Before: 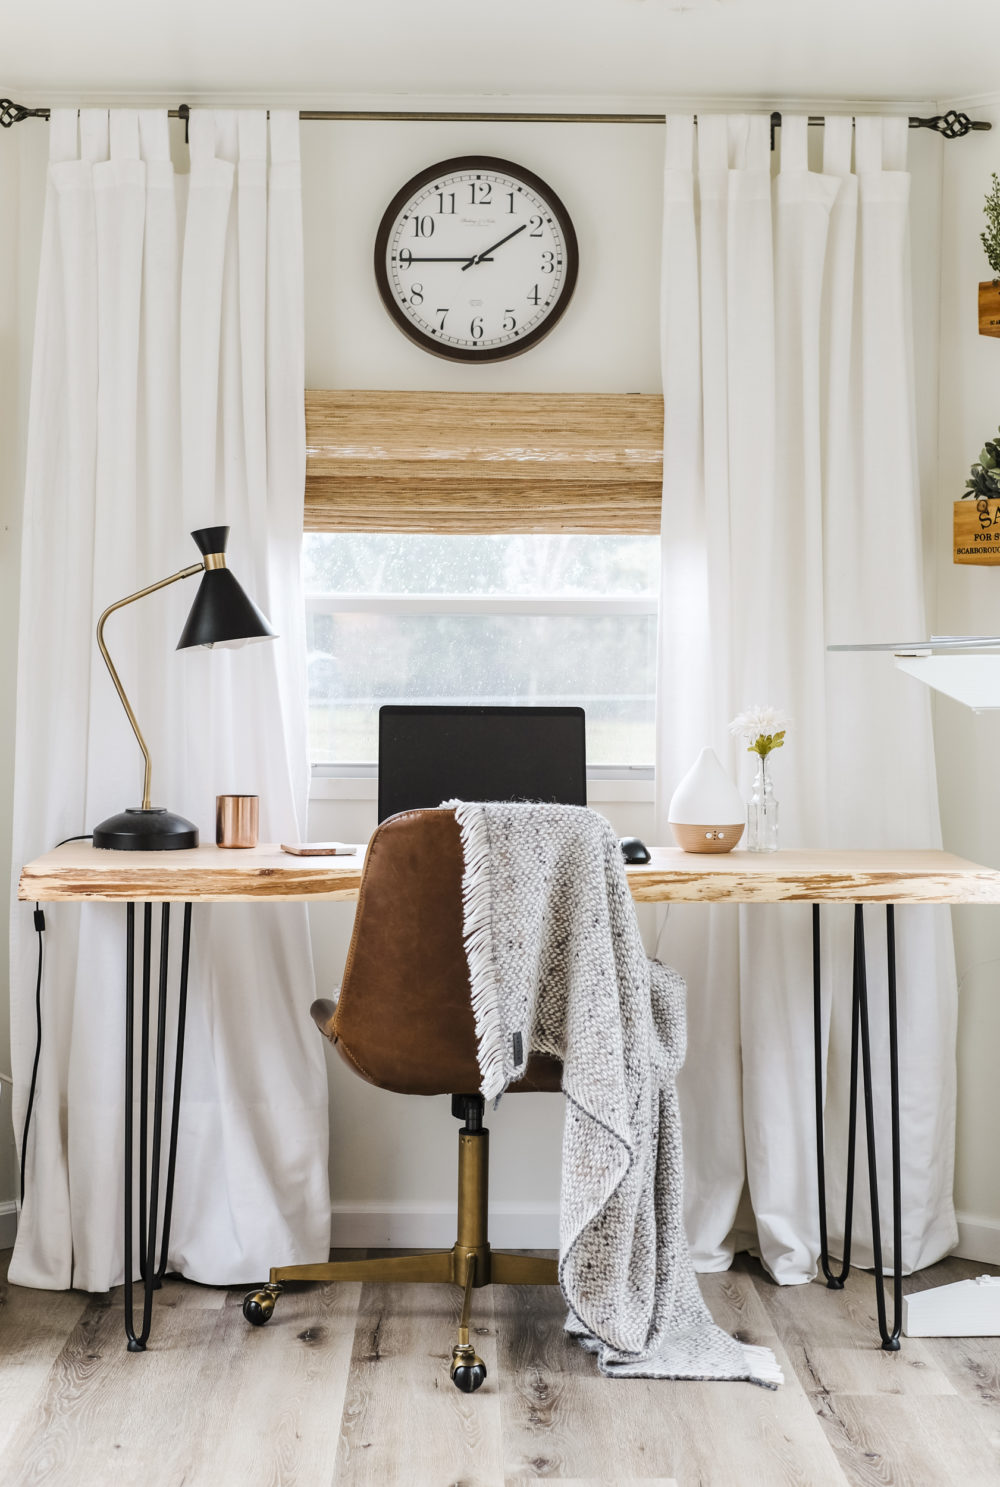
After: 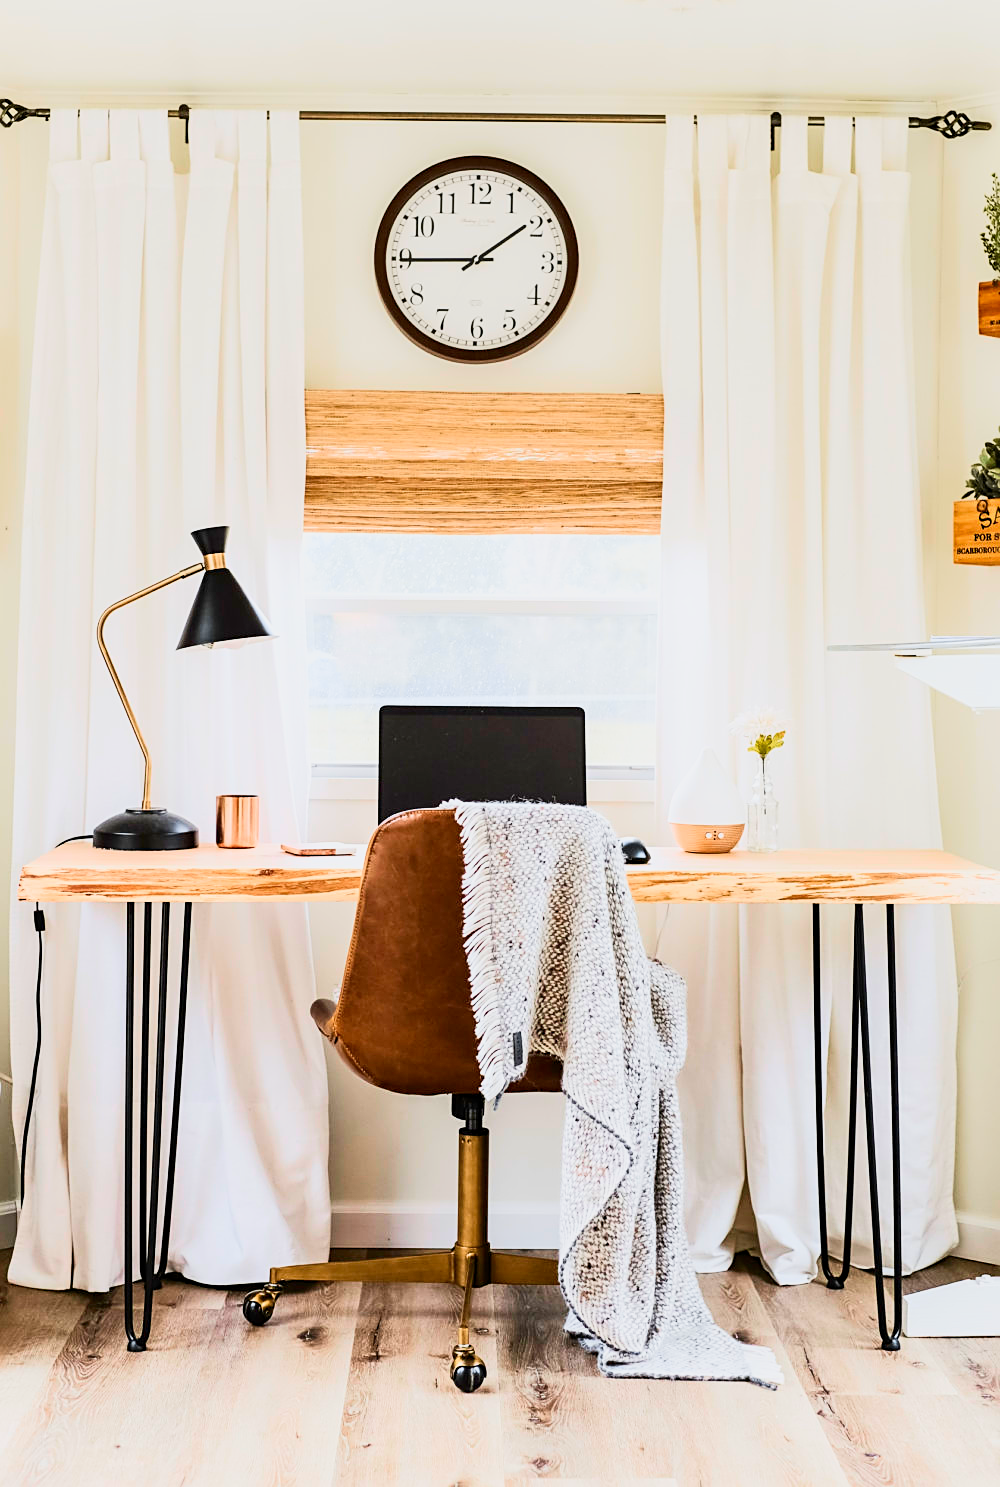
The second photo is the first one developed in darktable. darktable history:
contrast brightness saturation: contrast 0.1, brightness 0.03, saturation 0.09
sharpen: on, module defaults
sigmoid: contrast 1.22, skew 0.65
tone curve: curves: ch0 [(0, 0) (0.091, 0.075) (0.389, 0.441) (0.696, 0.808) (0.844, 0.908) (0.909, 0.942) (1, 0.973)]; ch1 [(0, 0) (0.437, 0.404) (0.48, 0.486) (0.5, 0.5) (0.529, 0.556) (0.58, 0.606) (0.616, 0.654) (1, 1)]; ch2 [(0, 0) (0.442, 0.415) (0.5, 0.5) (0.535, 0.567) (0.585, 0.632) (1, 1)], color space Lab, independent channels, preserve colors none
